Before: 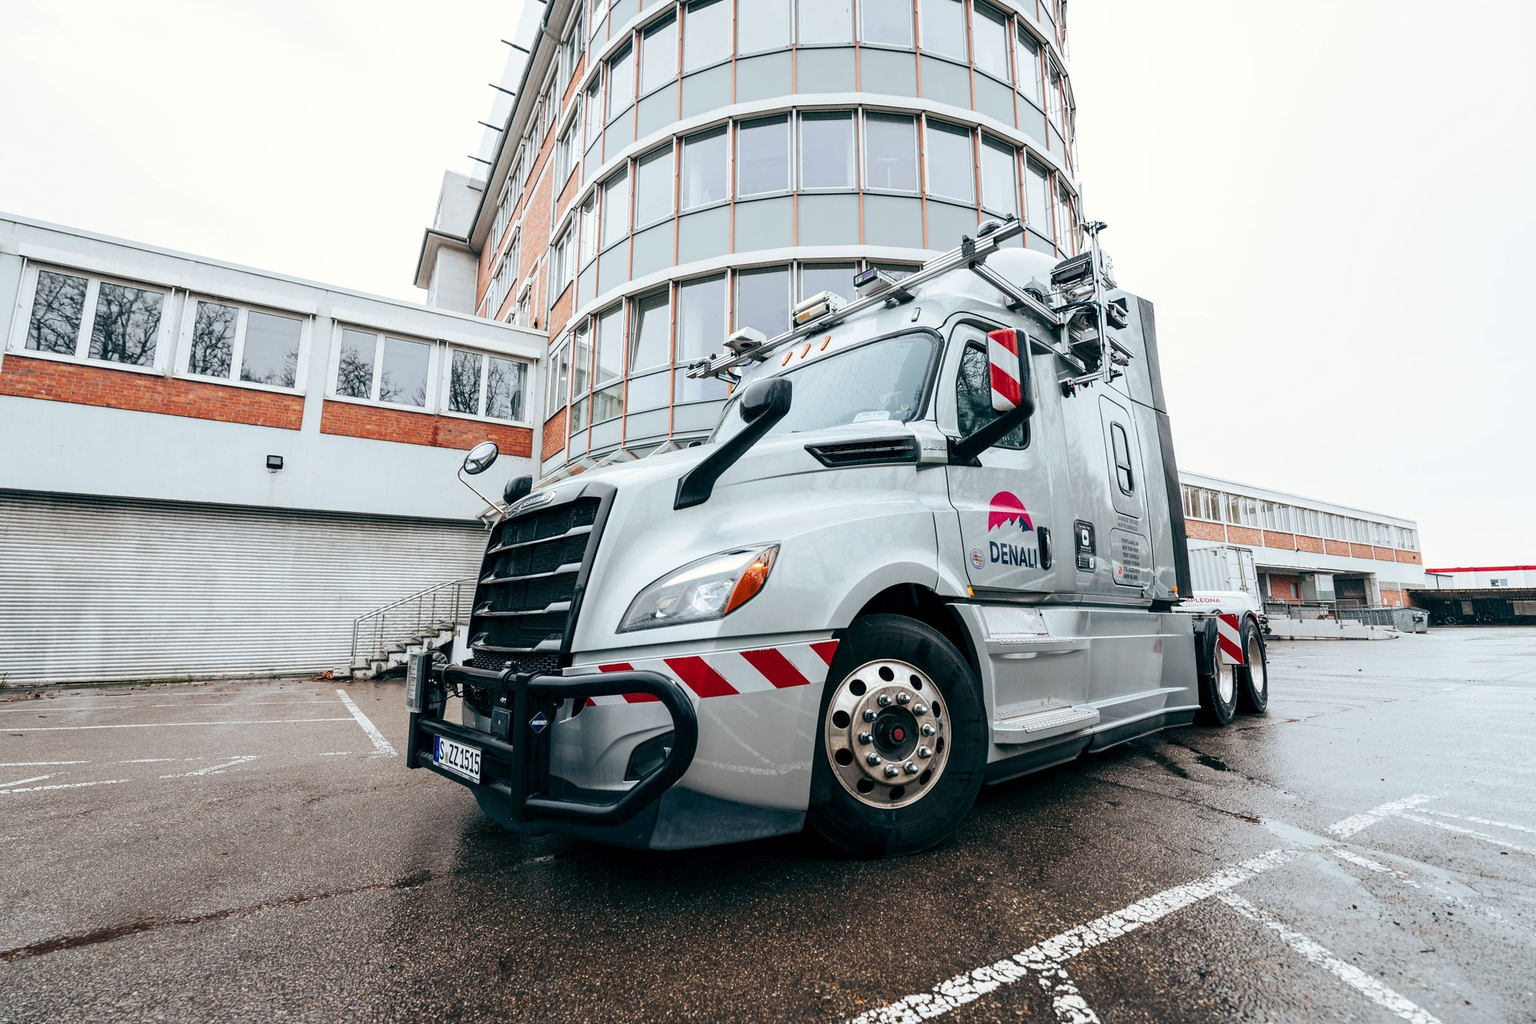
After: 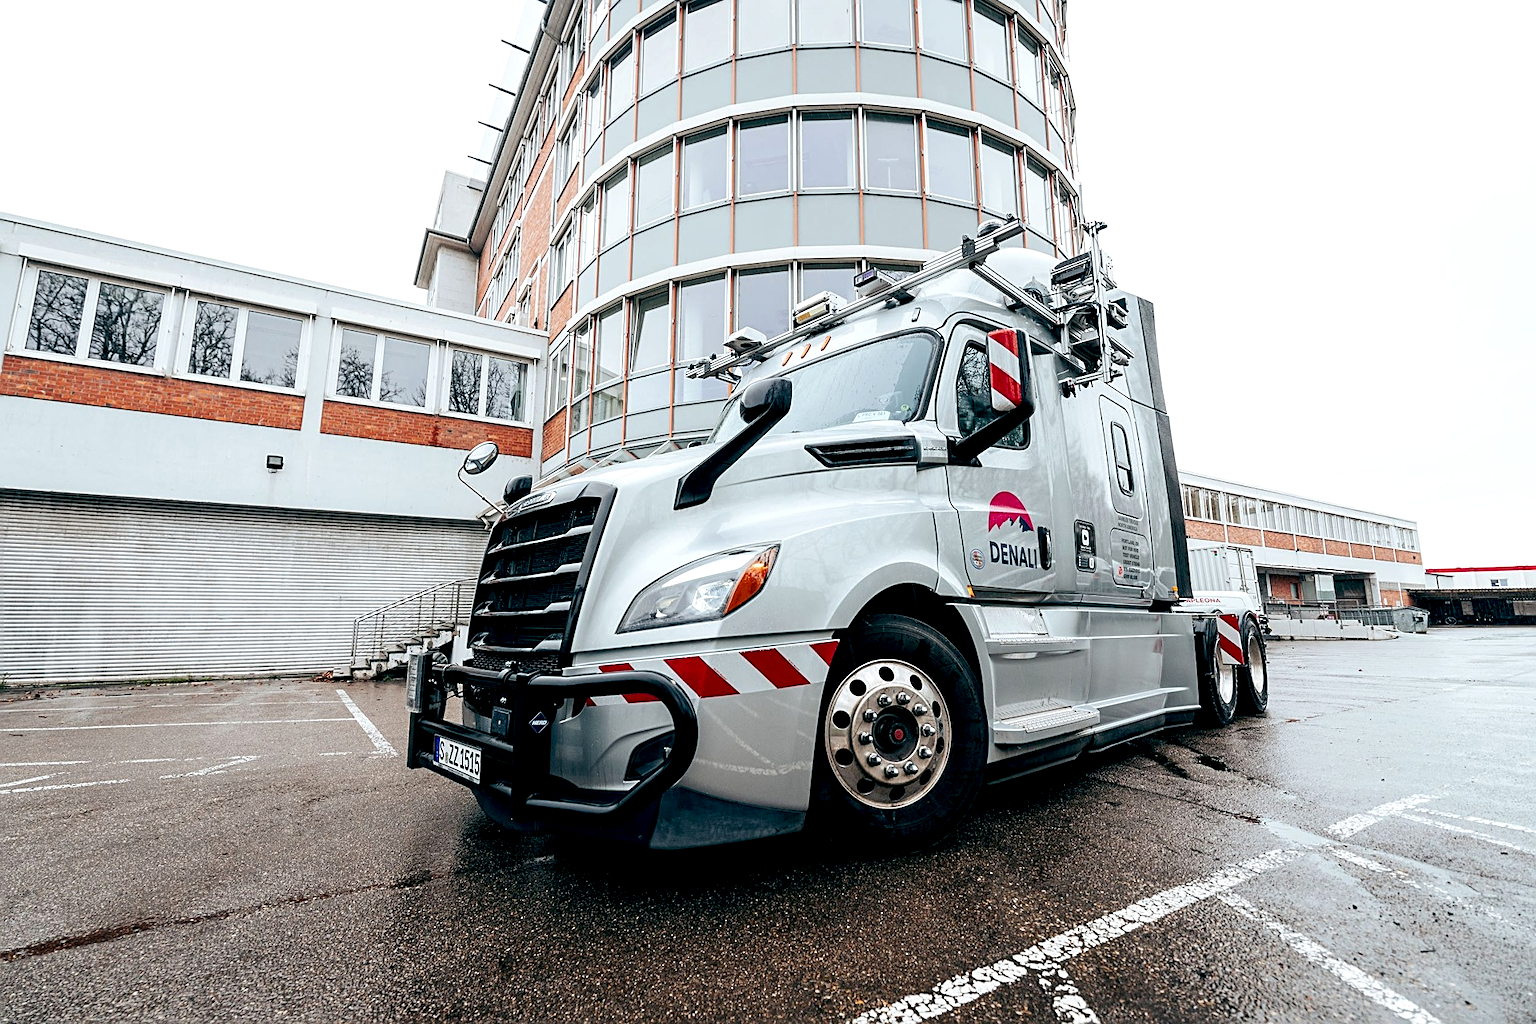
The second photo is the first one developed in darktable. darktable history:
exposure: black level correction 0.008, exposure 0.102 EV, compensate exposure bias true, compensate highlight preservation false
local contrast: highlights 102%, shadows 102%, detail 120%, midtone range 0.2
sharpen: on, module defaults
